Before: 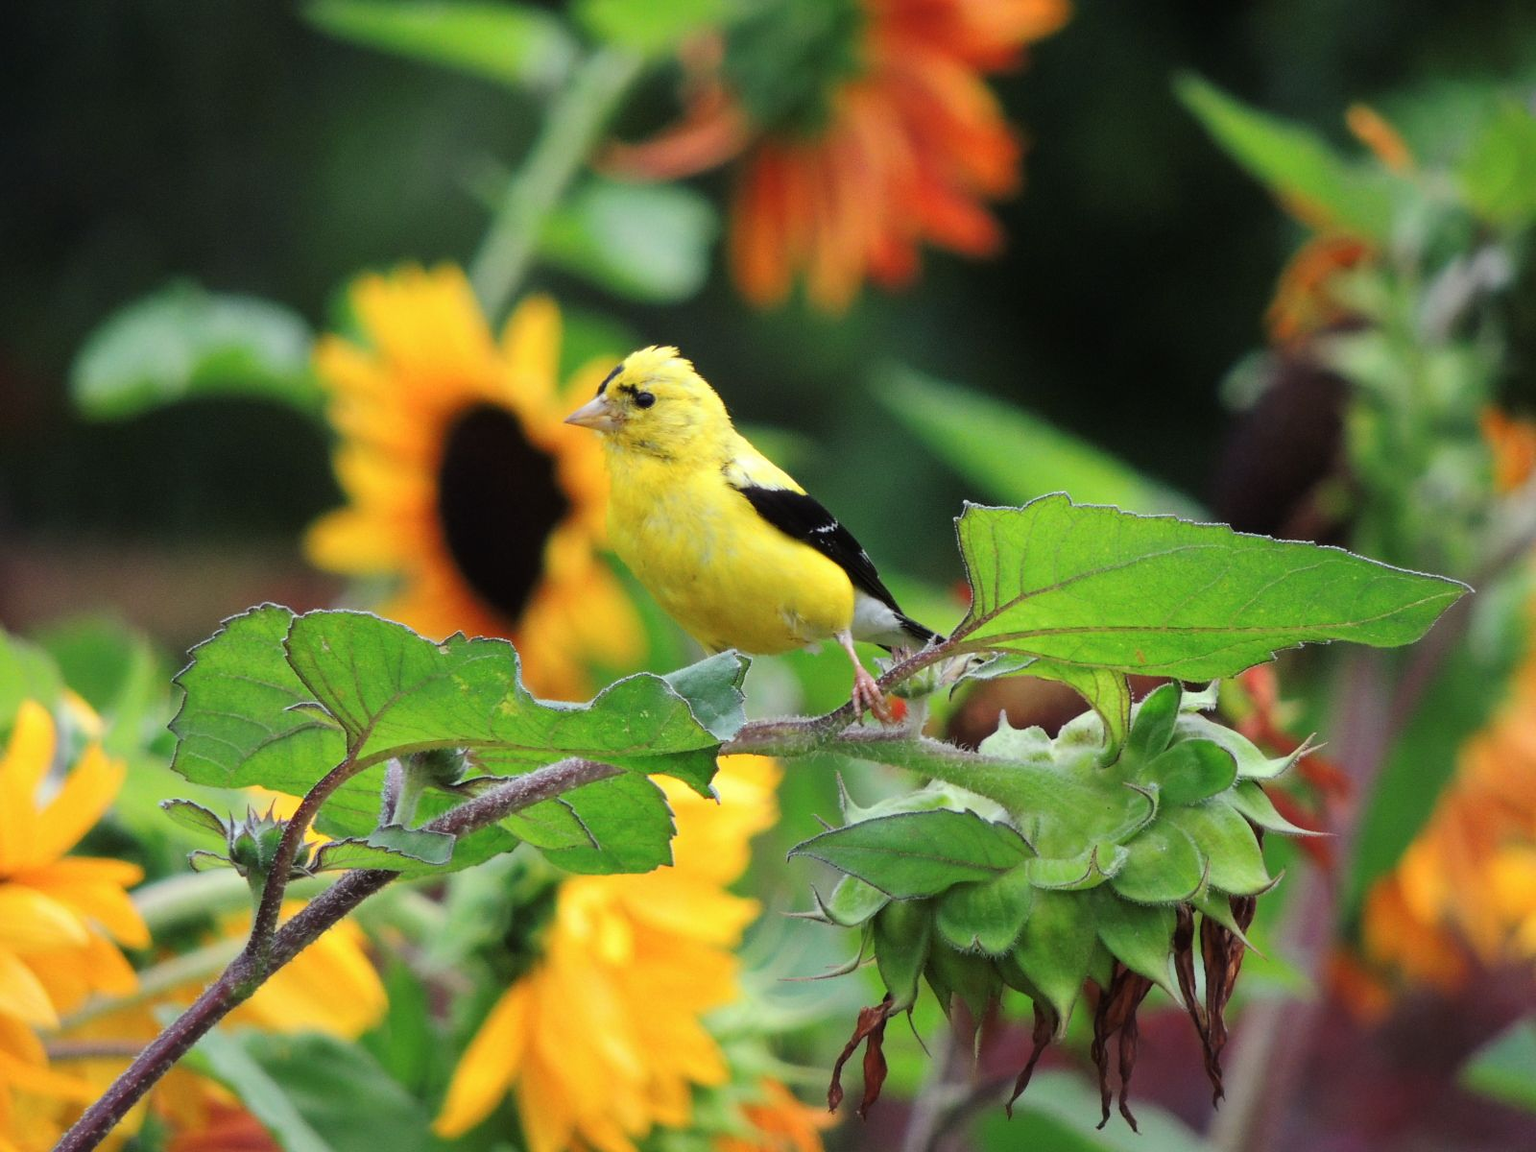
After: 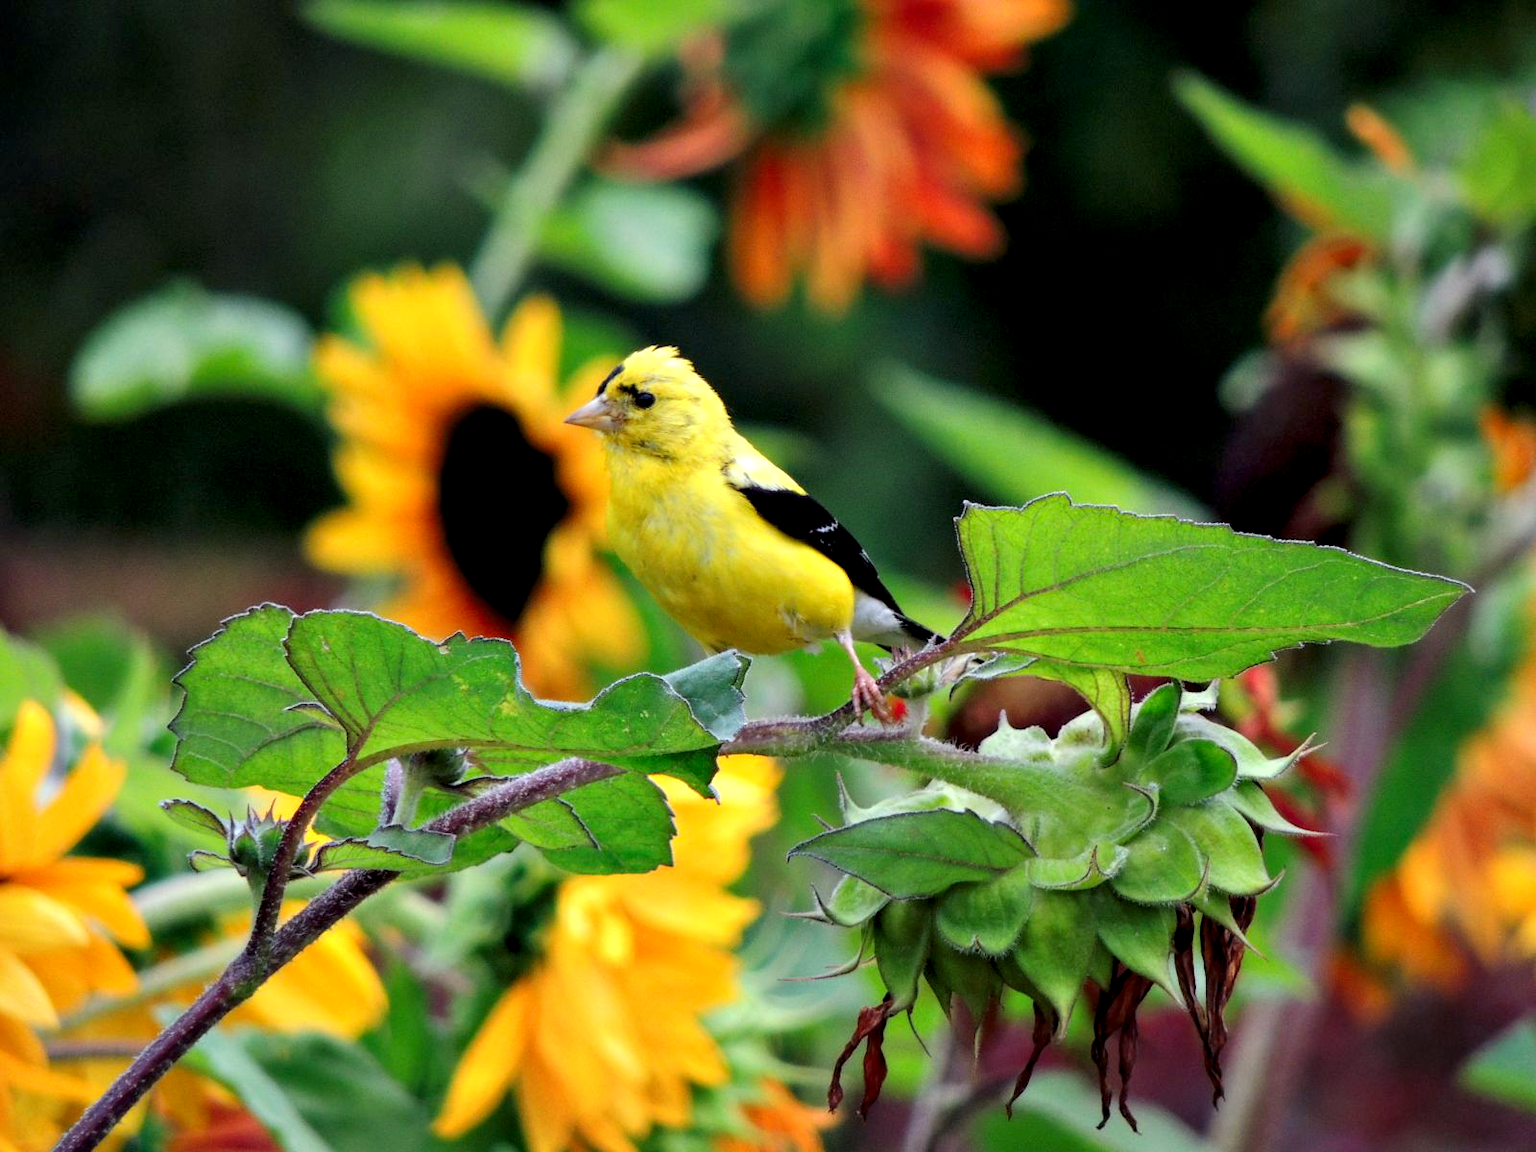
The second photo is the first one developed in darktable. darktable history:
contrast equalizer: octaves 7, y [[0.528, 0.548, 0.563, 0.562, 0.546, 0.526], [0.55 ×6], [0 ×6], [0 ×6], [0 ×6]]
local contrast: highlights 61%, shadows 106%, detail 107%, midtone range 0.529
exposure: black level correction 0.004, exposure 0.014 EV, compensate highlight preservation false
